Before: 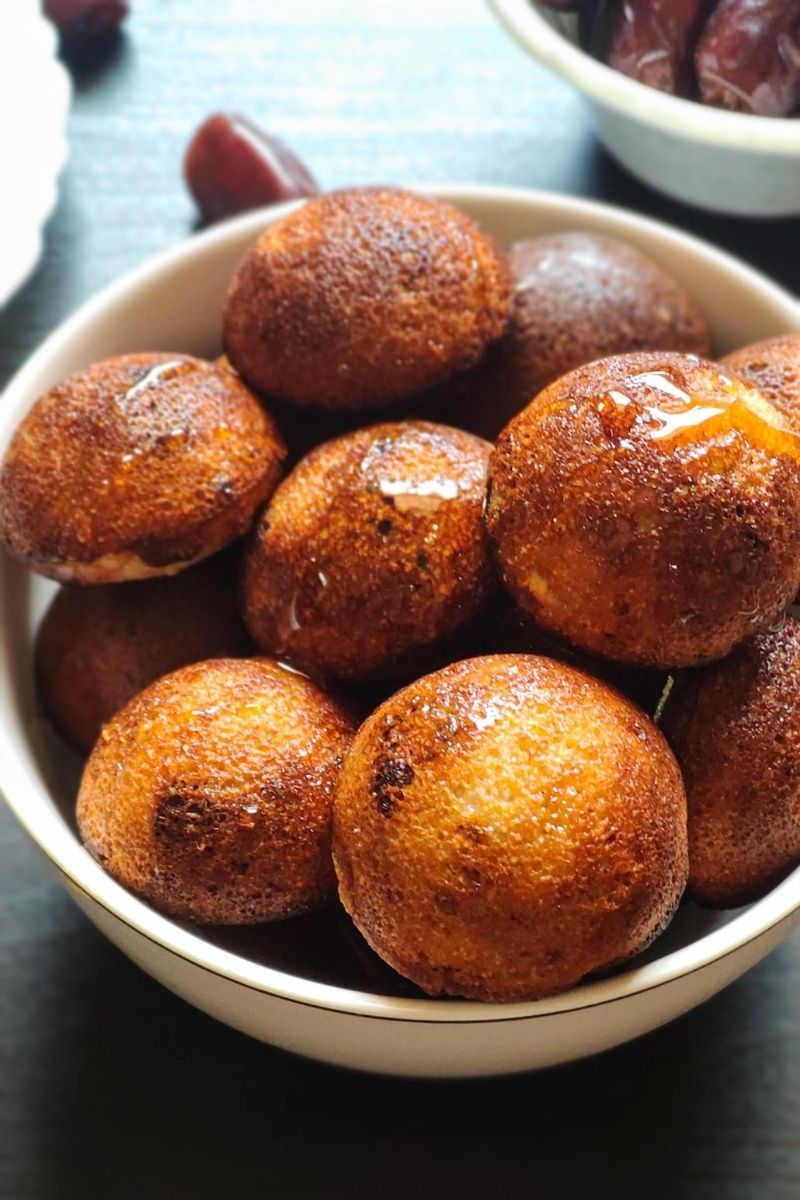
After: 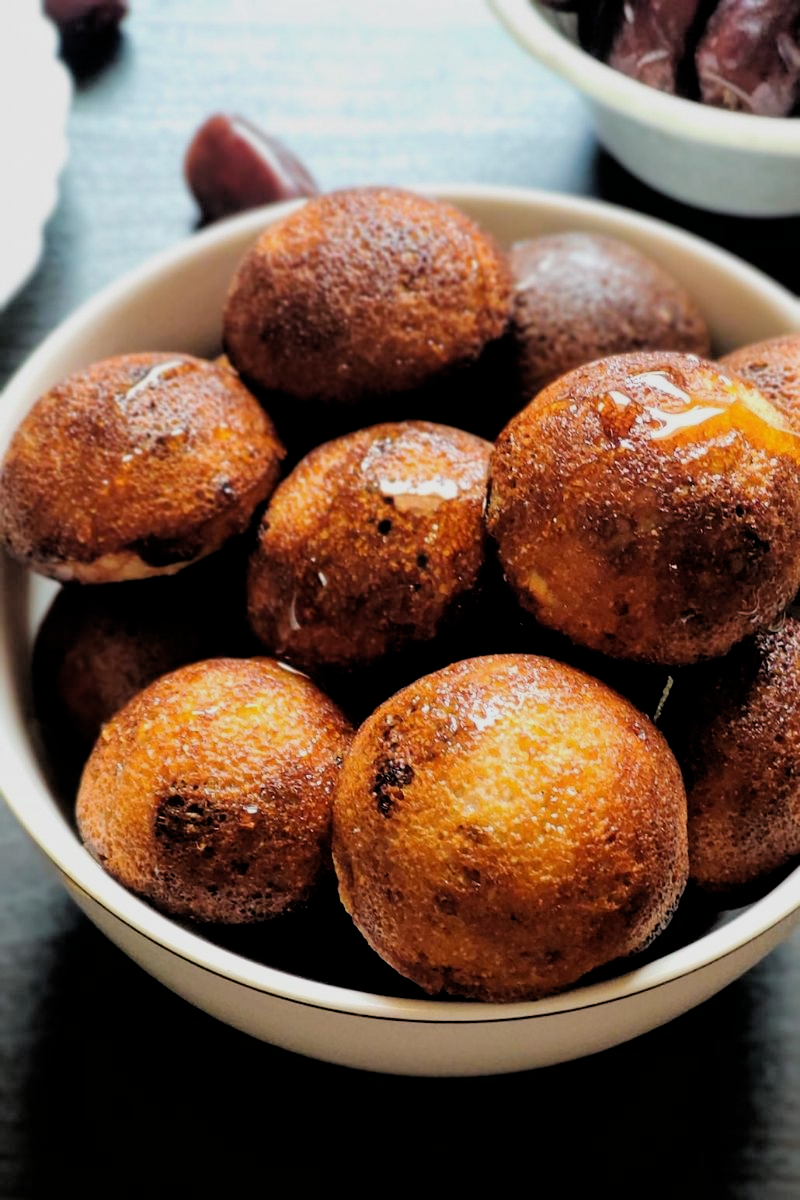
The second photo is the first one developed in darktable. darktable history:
filmic rgb: black relative exposure -3.41 EV, white relative exposure 3.46 EV, hardness 2.36, contrast 1.103
